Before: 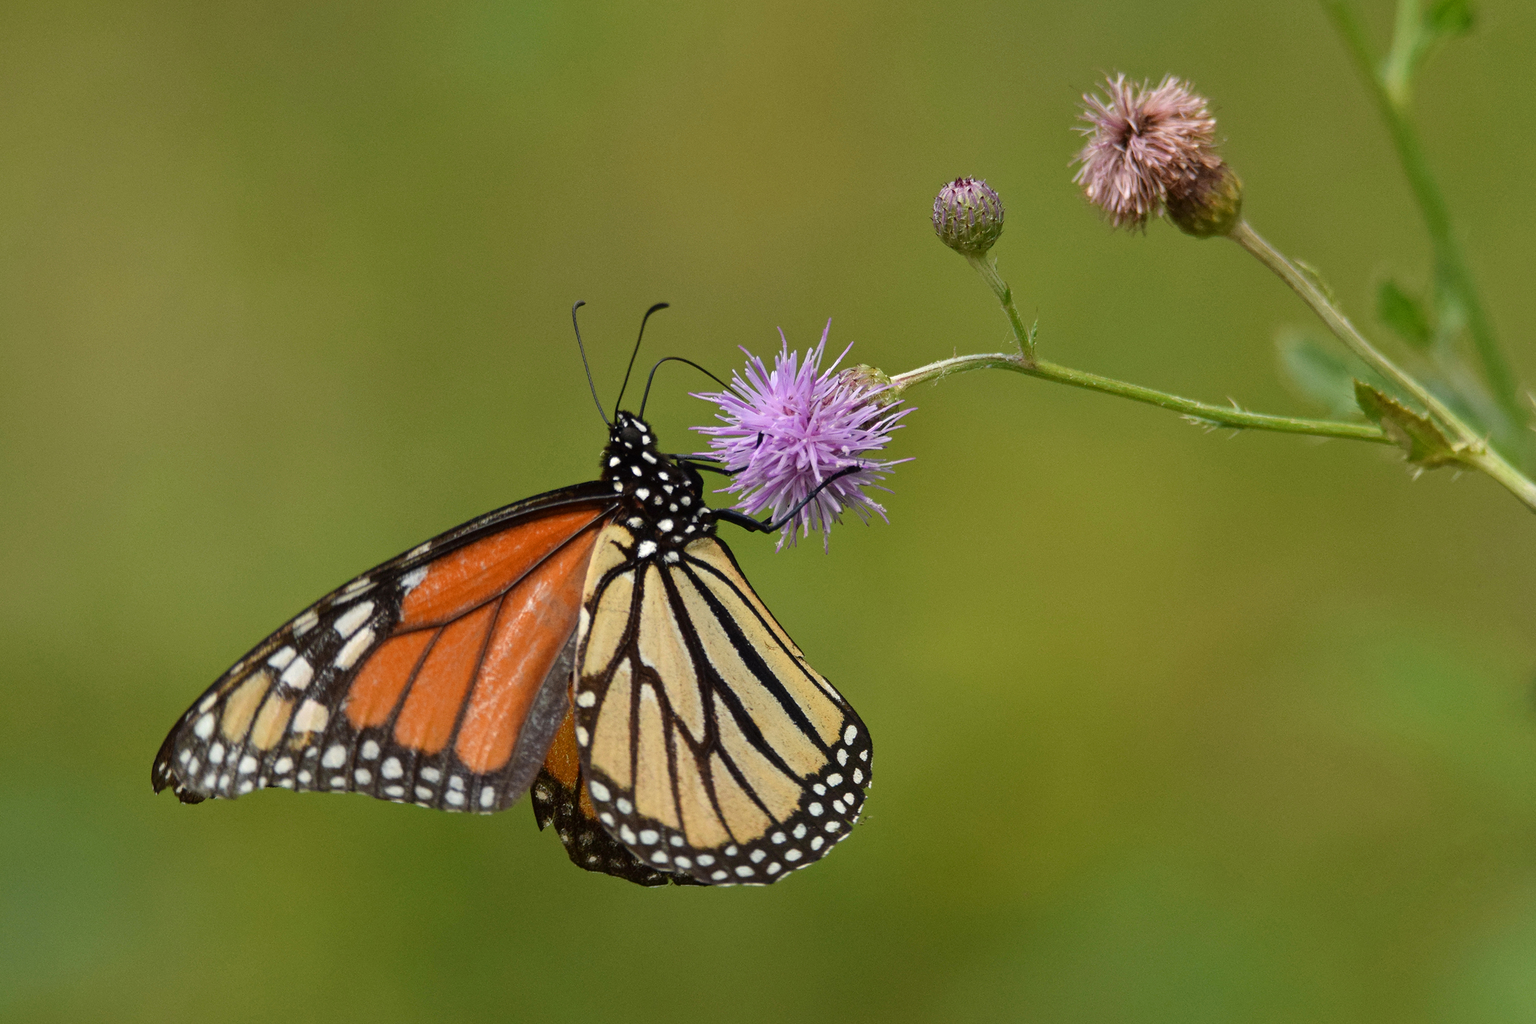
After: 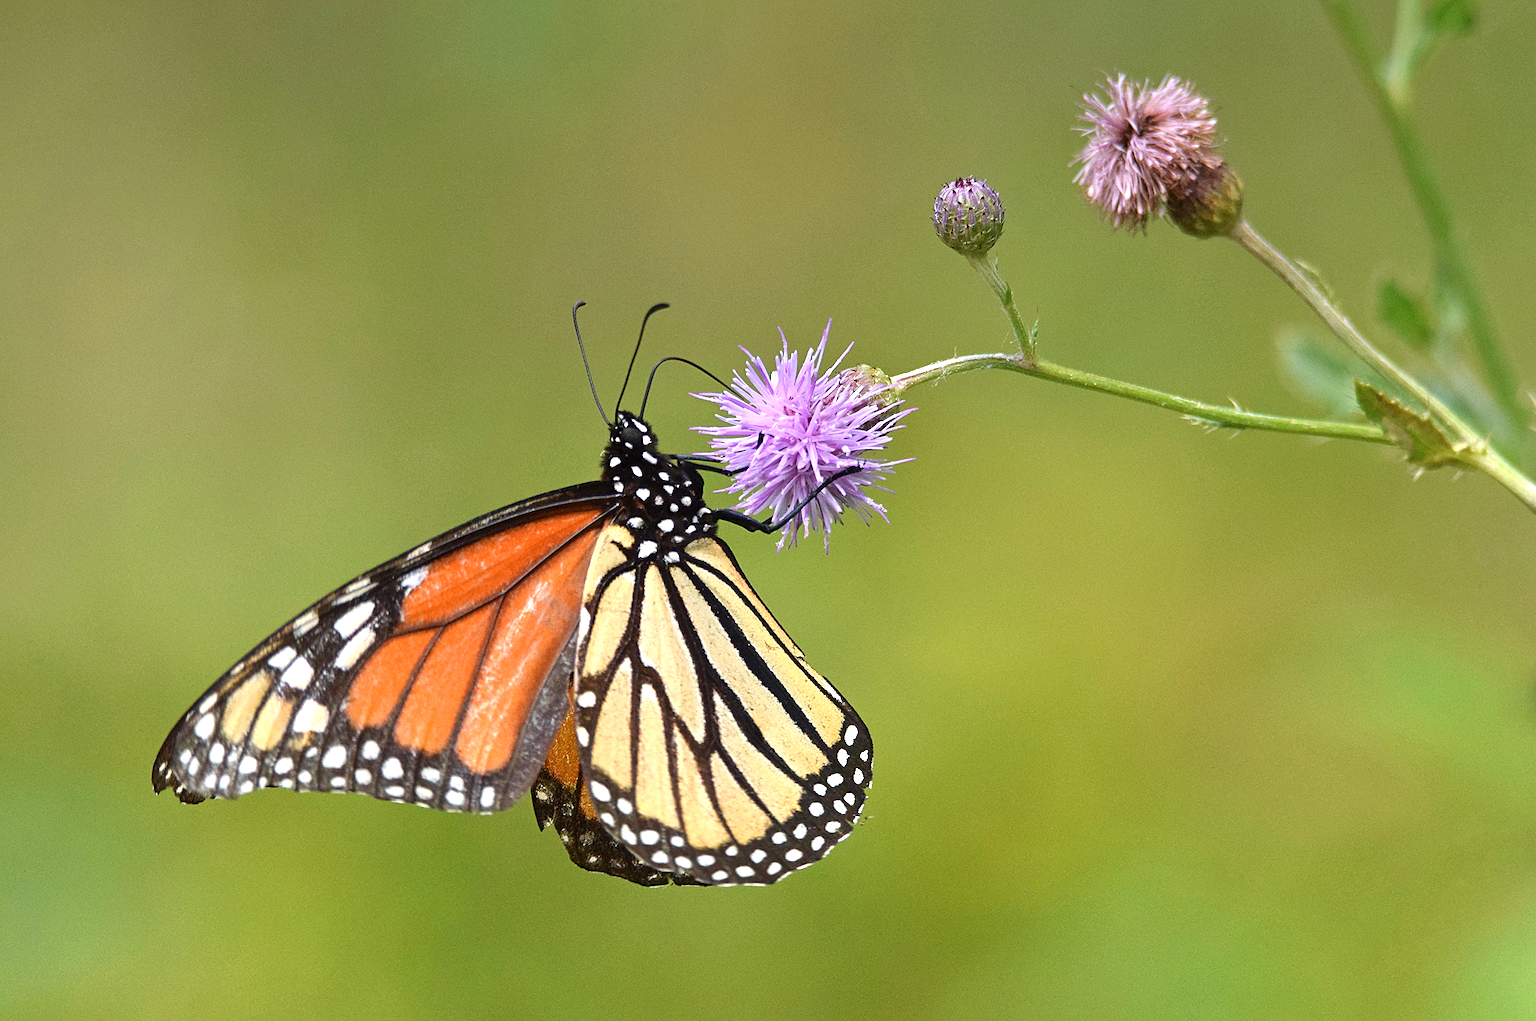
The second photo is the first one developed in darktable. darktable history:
graduated density: hue 238.83°, saturation 50%
crop: top 0.05%, bottom 0.098%
exposure: black level correction 0, exposure 1.2 EV, compensate exposure bias true, compensate highlight preservation false
sharpen: on, module defaults
